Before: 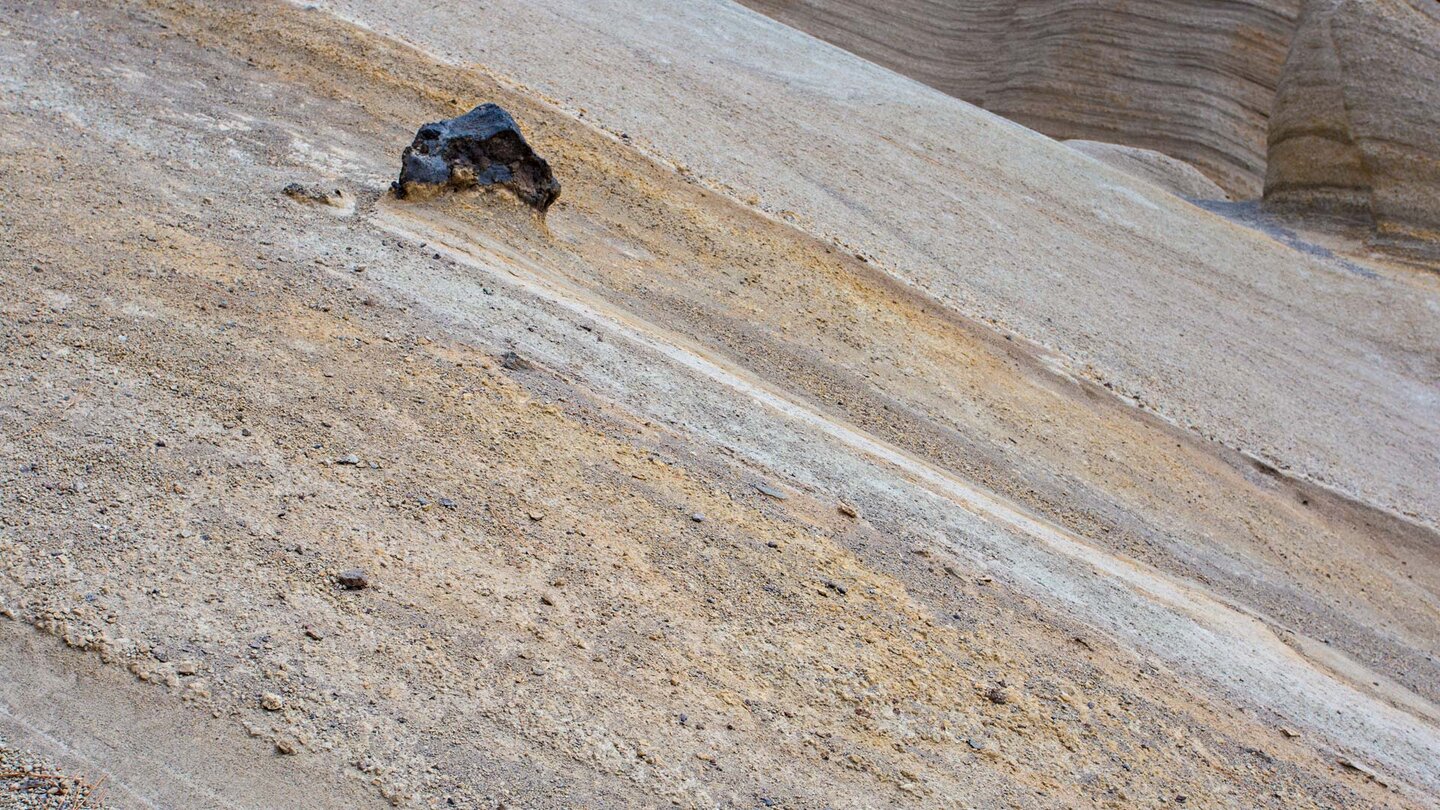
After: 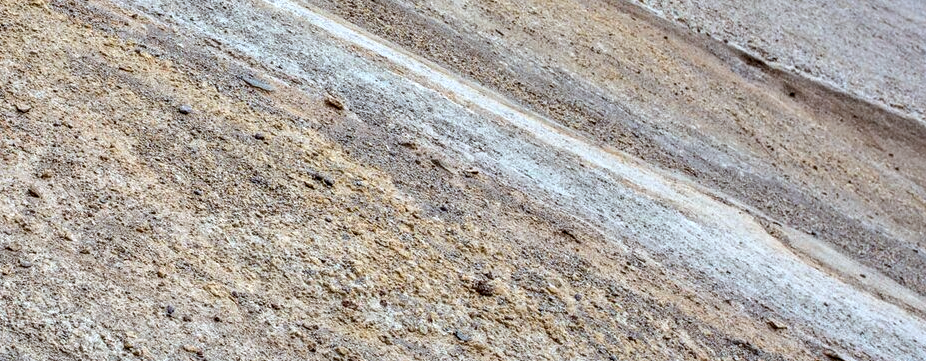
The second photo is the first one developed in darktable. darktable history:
color correction: highlights a* -3.47, highlights b* -6.76, shadows a* 3.25, shadows b* 5.46
crop and rotate: left 35.666%, top 50.414%, bottom 4.915%
local contrast: highlights 60%, shadows 63%, detail 160%
